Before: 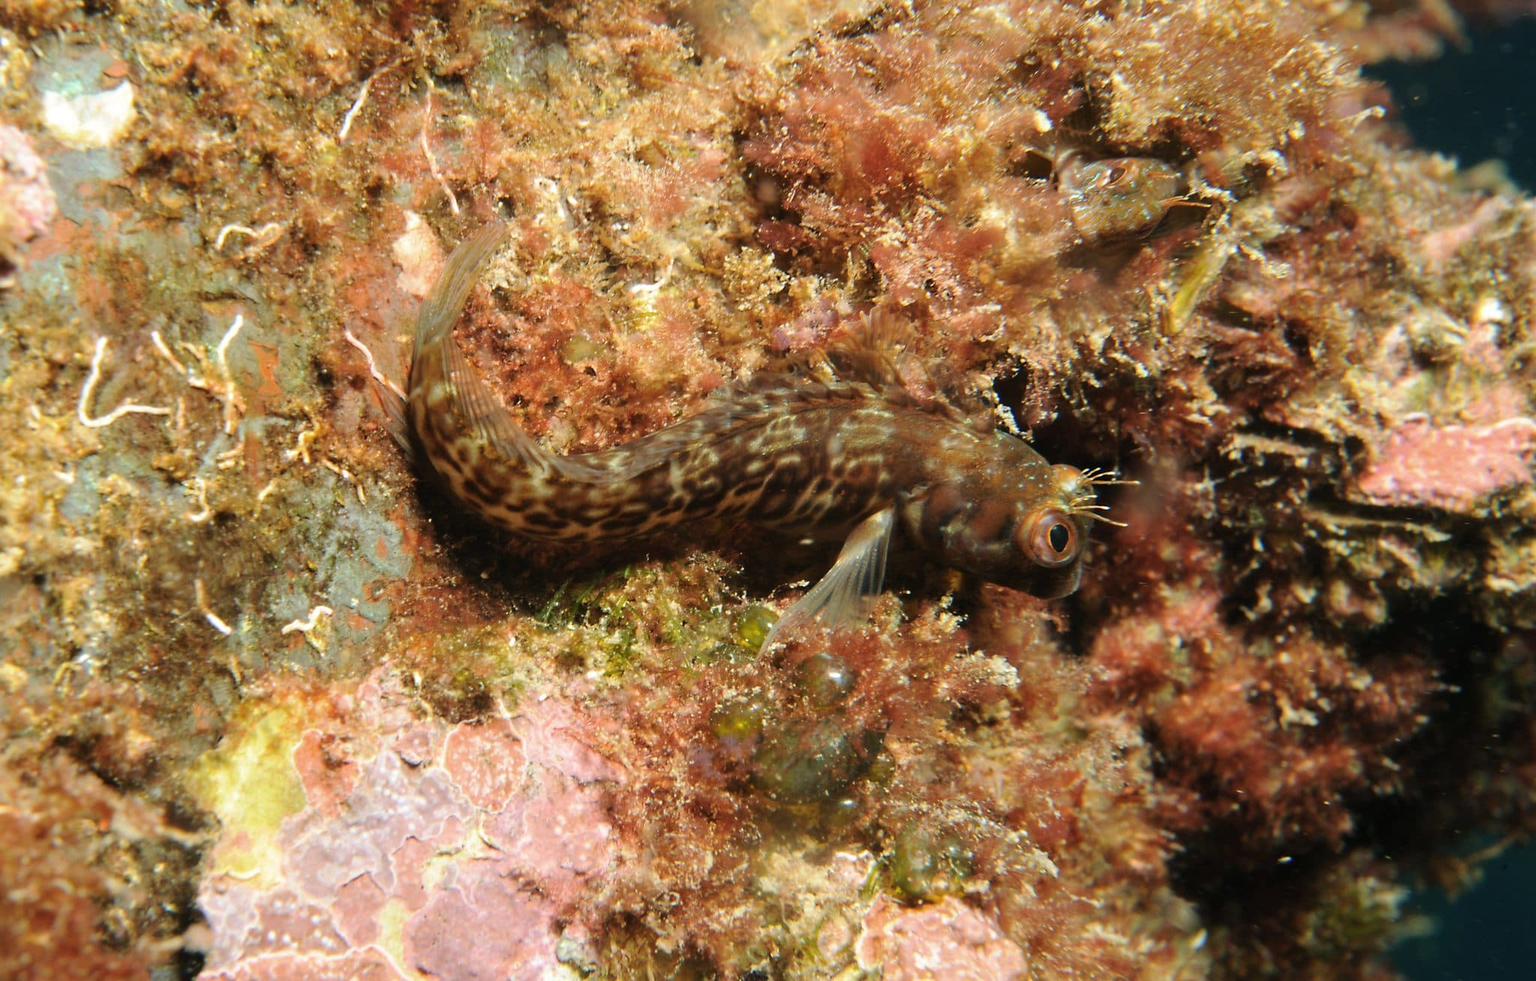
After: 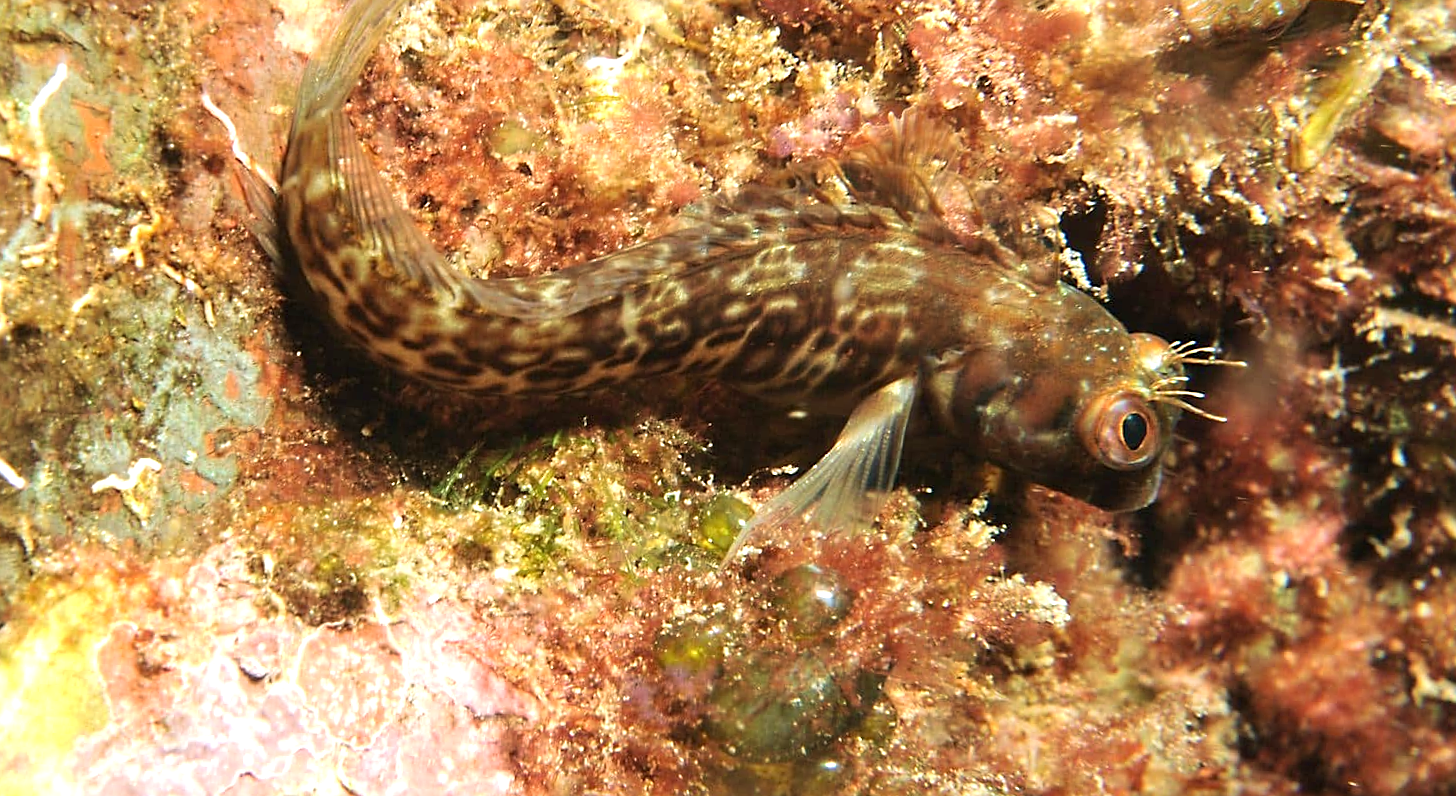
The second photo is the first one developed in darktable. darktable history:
crop and rotate: angle -3.69°, left 9.74%, top 21.197%, right 12.112%, bottom 11.897%
velvia: on, module defaults
exposure: exposure 0.602 EV, compensate highlight preservation false
sharpen: on, module defaults
